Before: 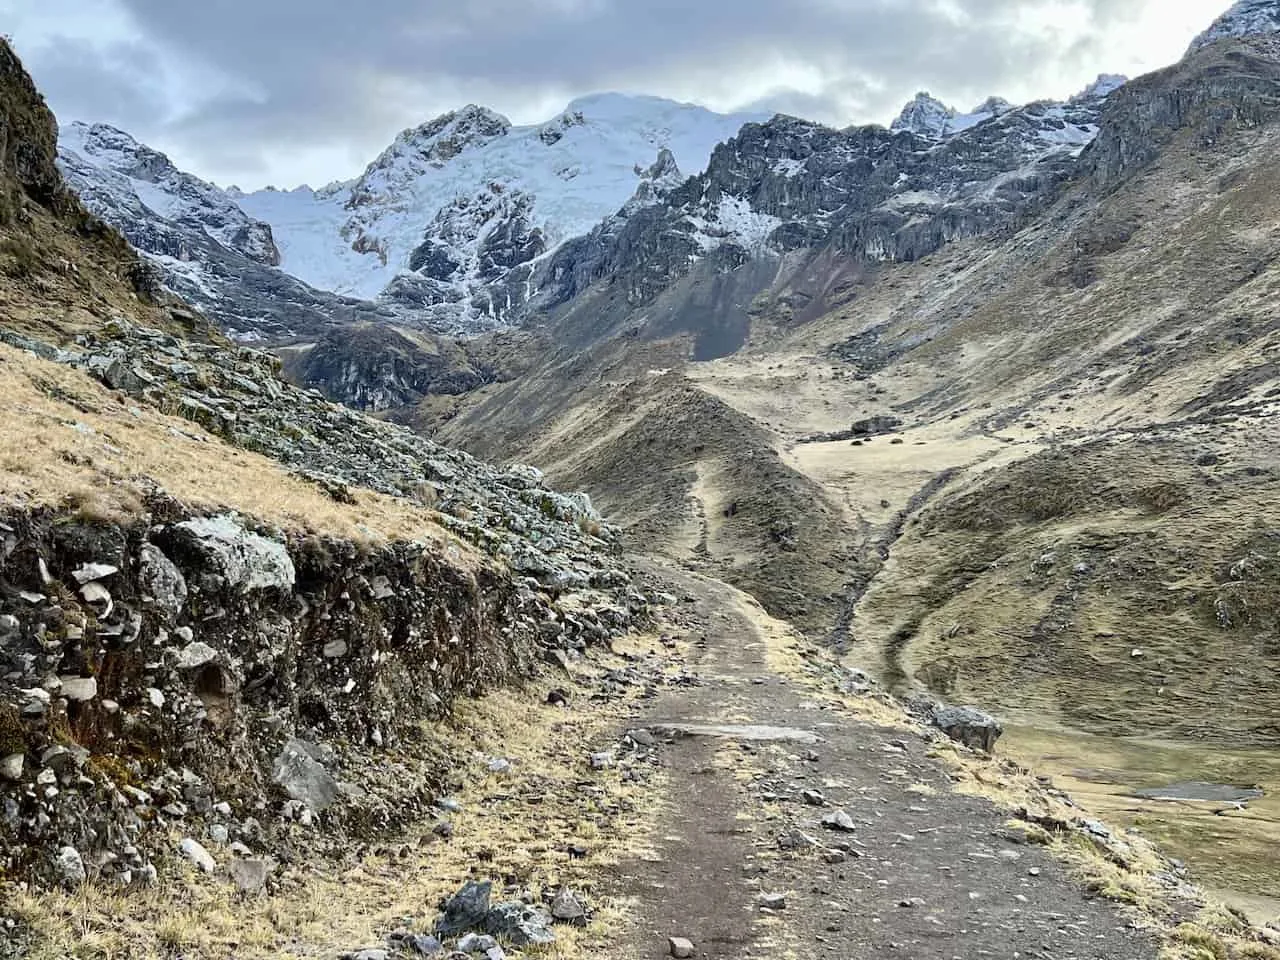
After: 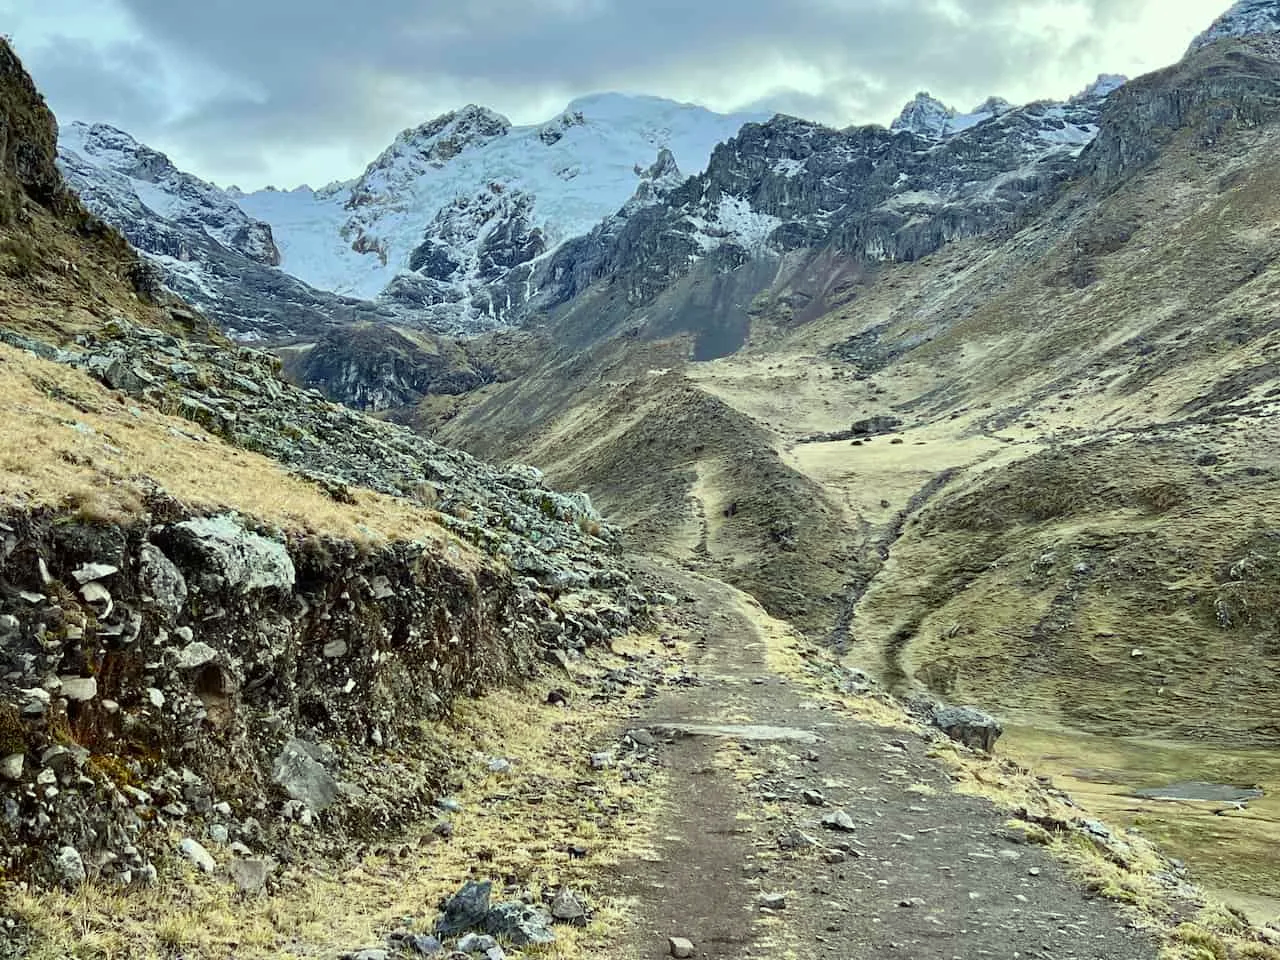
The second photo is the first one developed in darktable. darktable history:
white balance: red 0.983, blue 1.036
color correction: highlights a* -5.94, highlights b* 11.19
